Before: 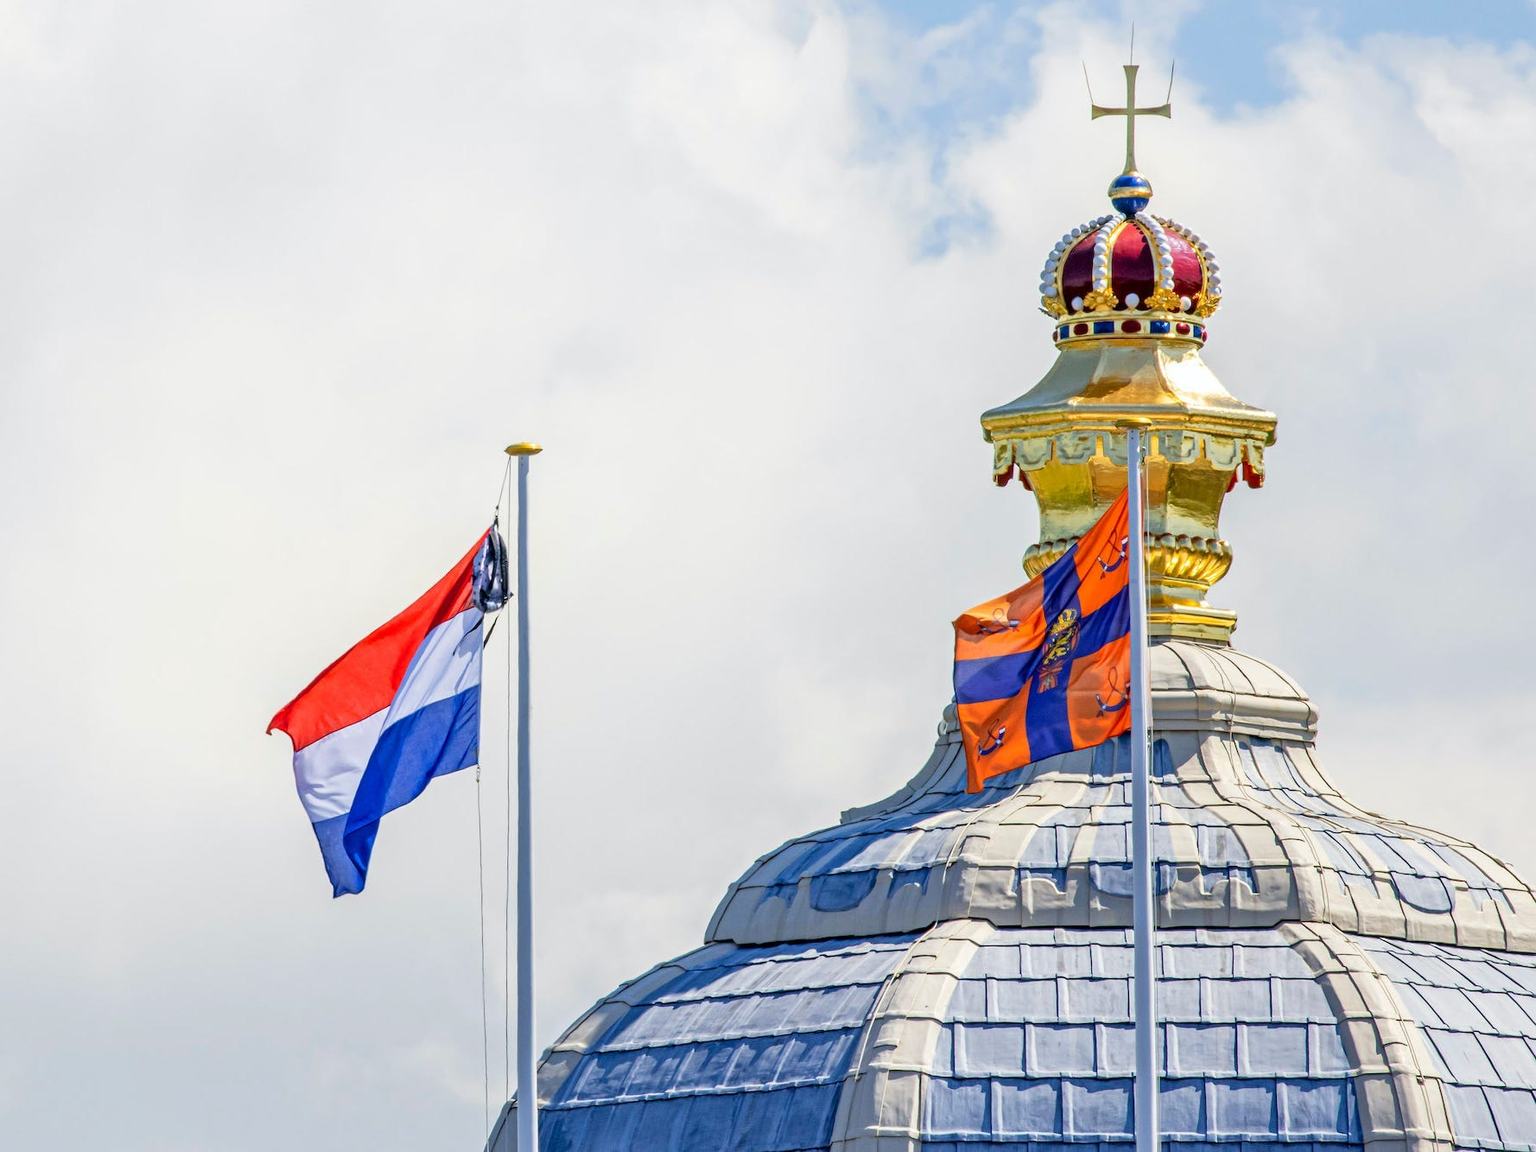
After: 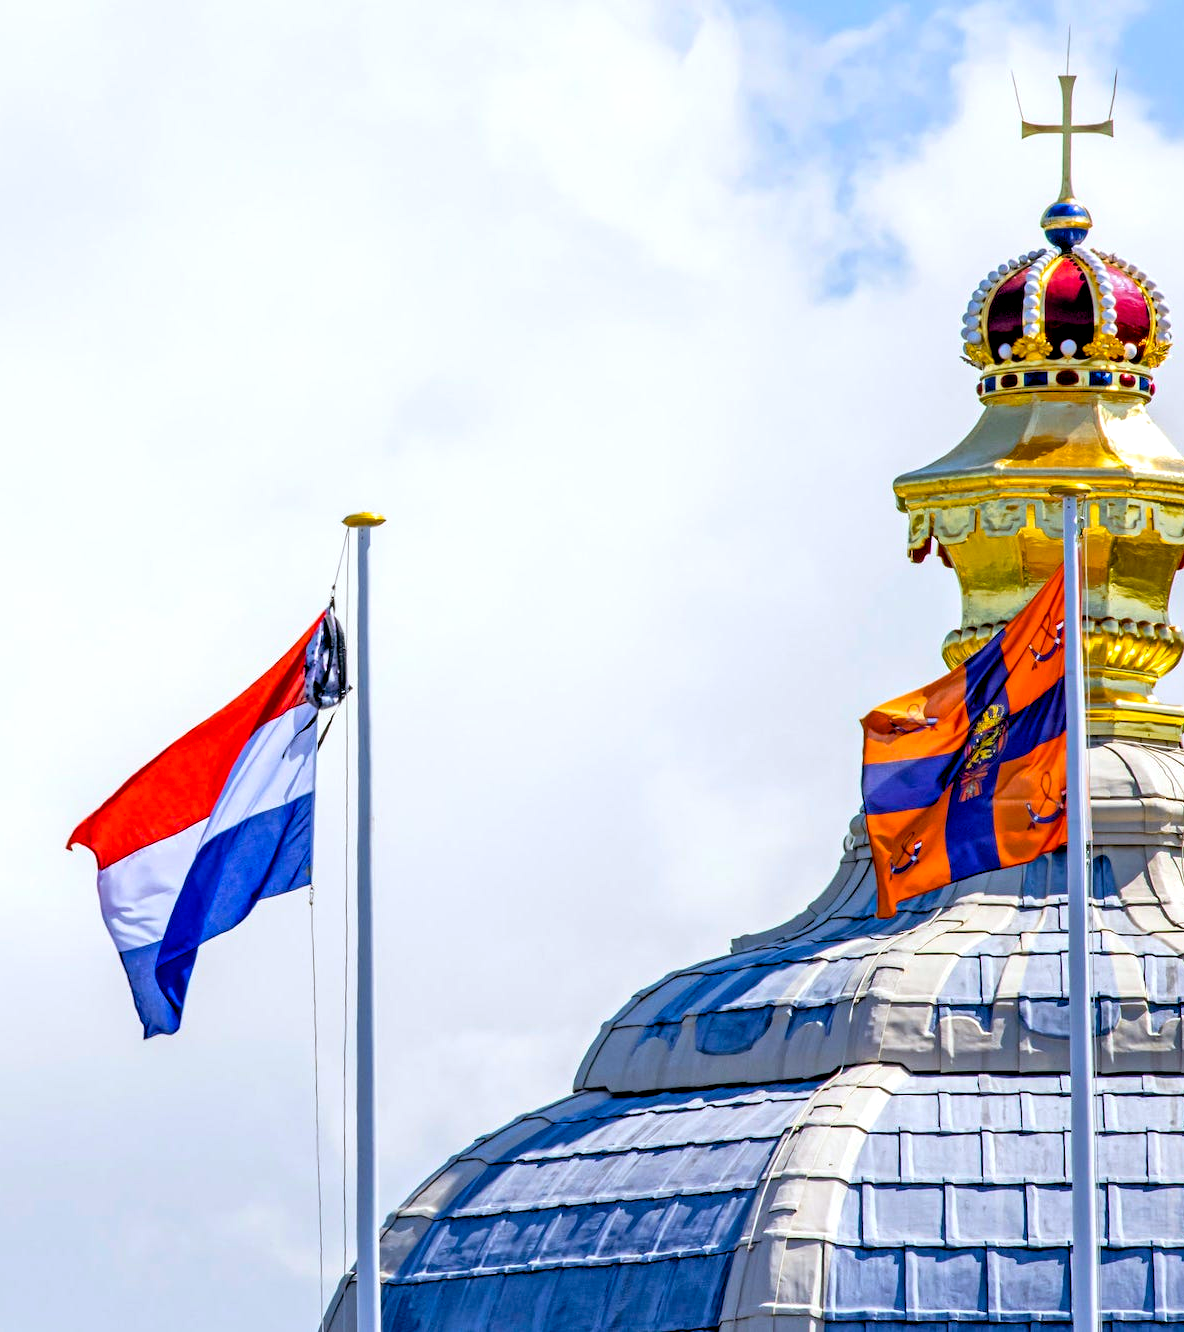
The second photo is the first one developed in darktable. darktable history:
crop and rotate: left 13.645%, right 19.715%
color balance rgb: power › luminance -3.603%, power › chroma 0.557%, power › hue 38.02°, highlights gain › luminance 17.092%, highlights gain › chroma 2.895%, highlights gain › hue 262.34°, global offset › luminance -0.897%, perceptual saturation grading › global saturation 31.073%
